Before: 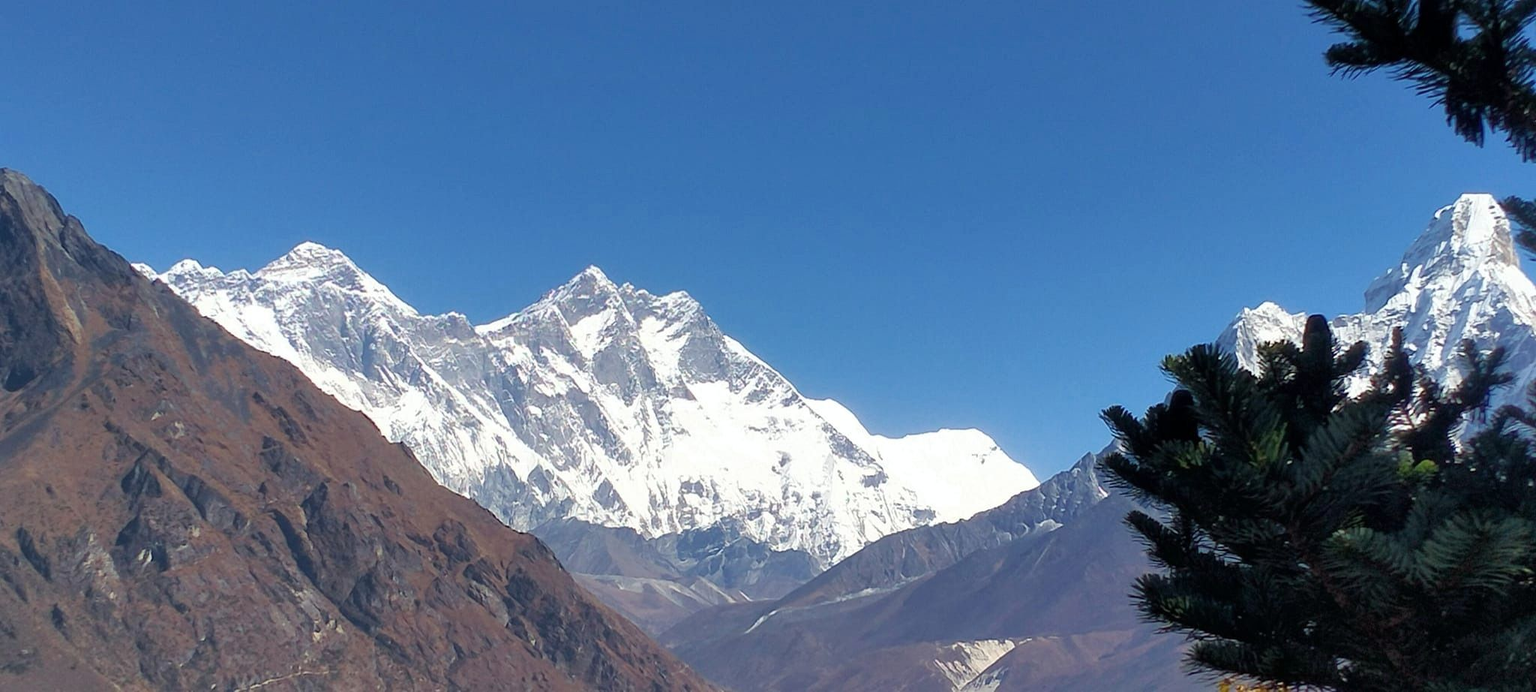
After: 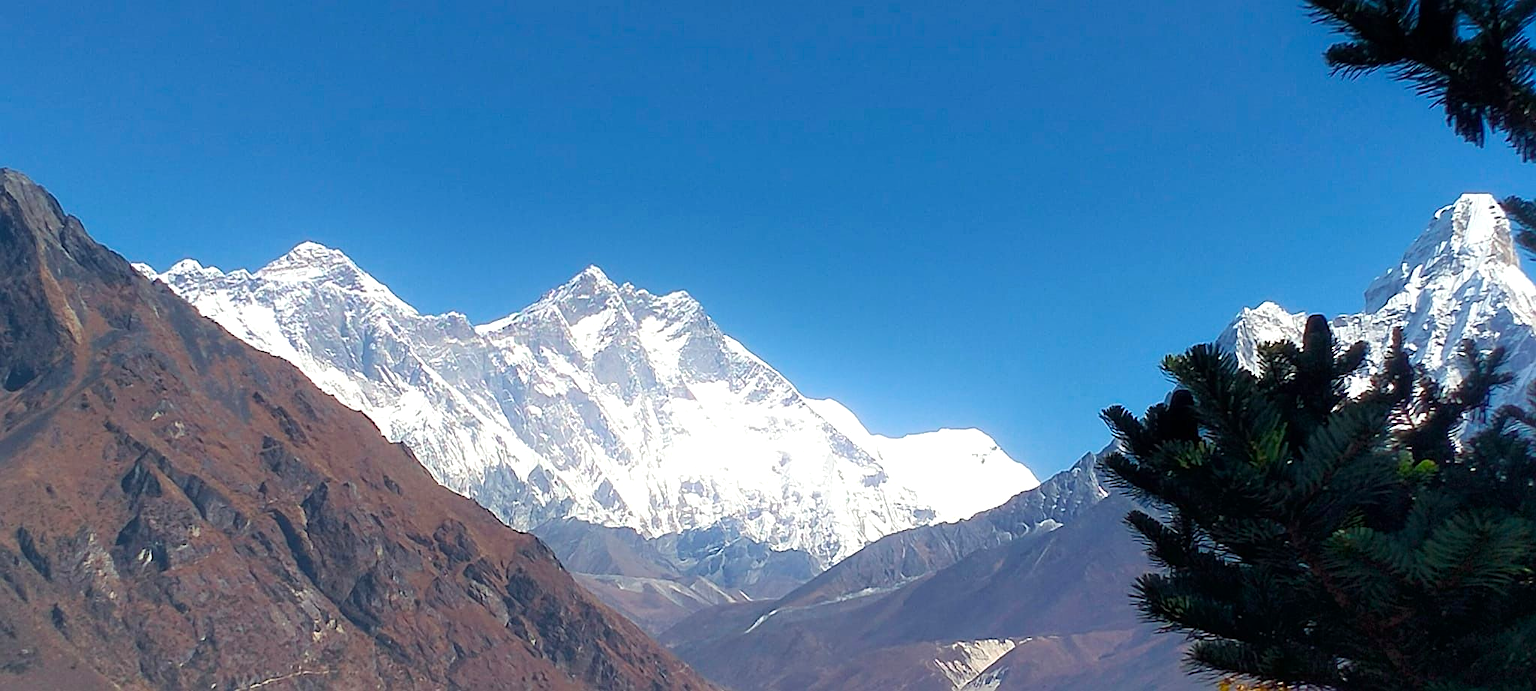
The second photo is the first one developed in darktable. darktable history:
exposure: exposure 0.127 EV, compensate highlight preservation false
shadows and highlights: shadows -40.34, highlights 62.76, soften with gaussian
sharpen: on, module defaults
